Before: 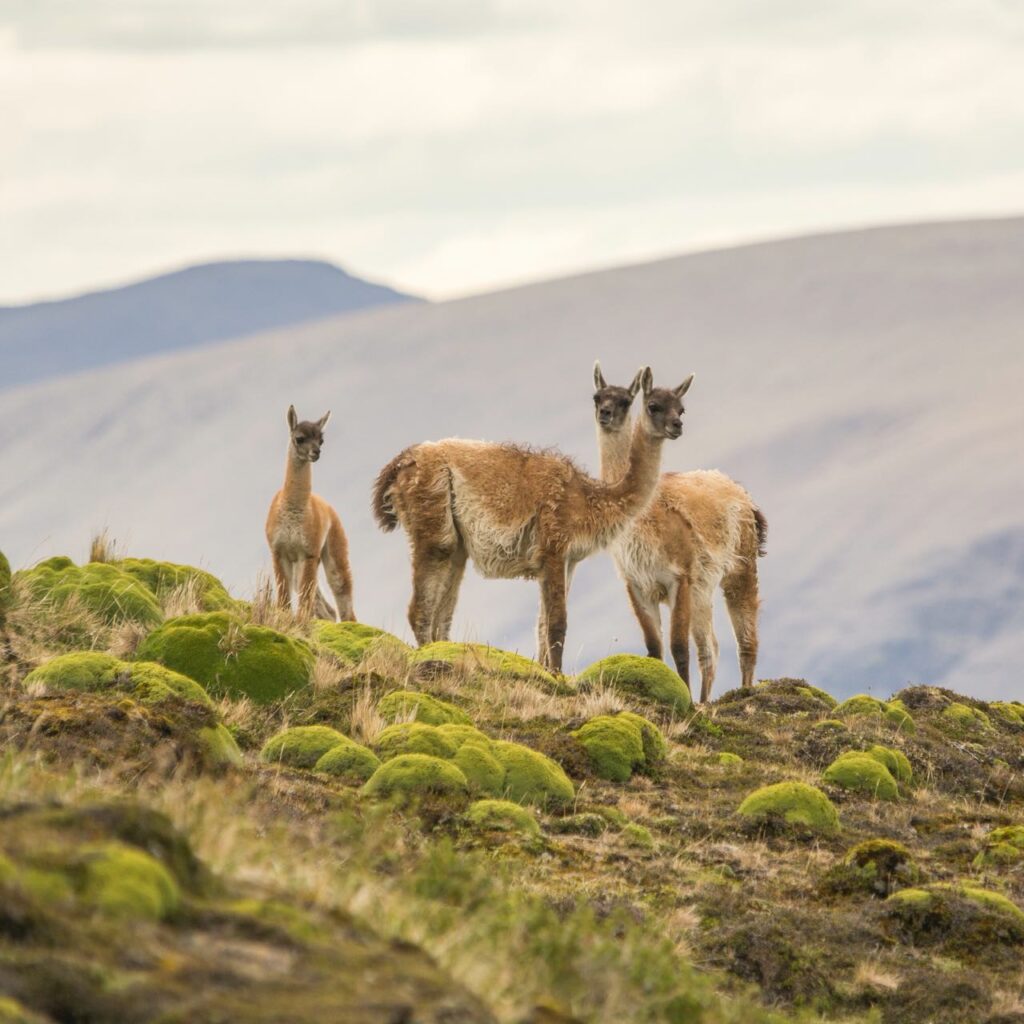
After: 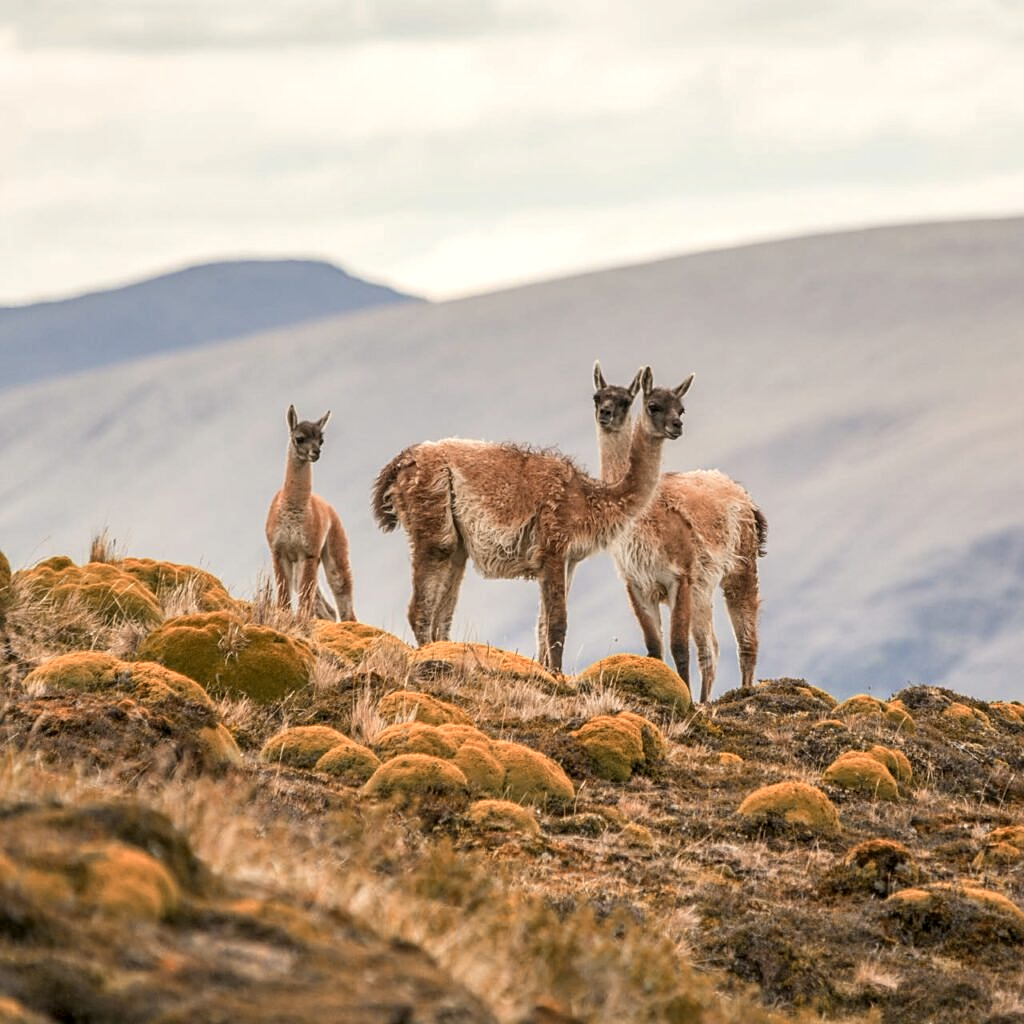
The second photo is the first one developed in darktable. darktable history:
local contrast: detail 130%
color zones: curves: ch2 [(0, 0.5) (0.084, 0.497) (0.323, 0.335) (0.4, 0.497) (1, 0.5)]
sharpen: on, module defaults
